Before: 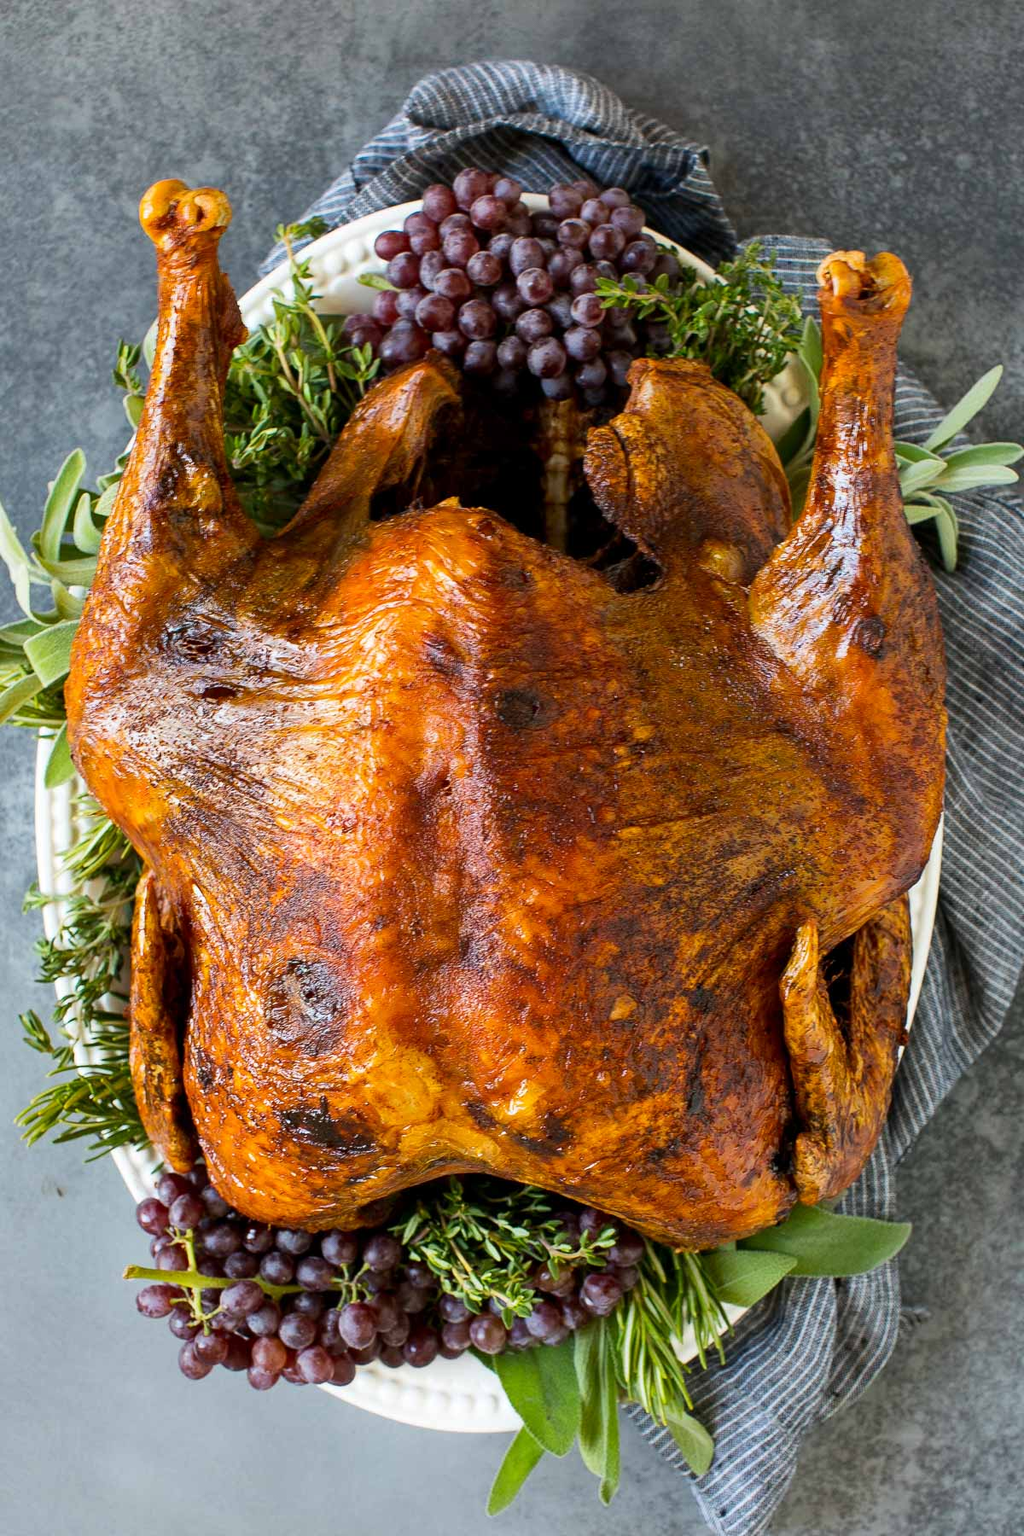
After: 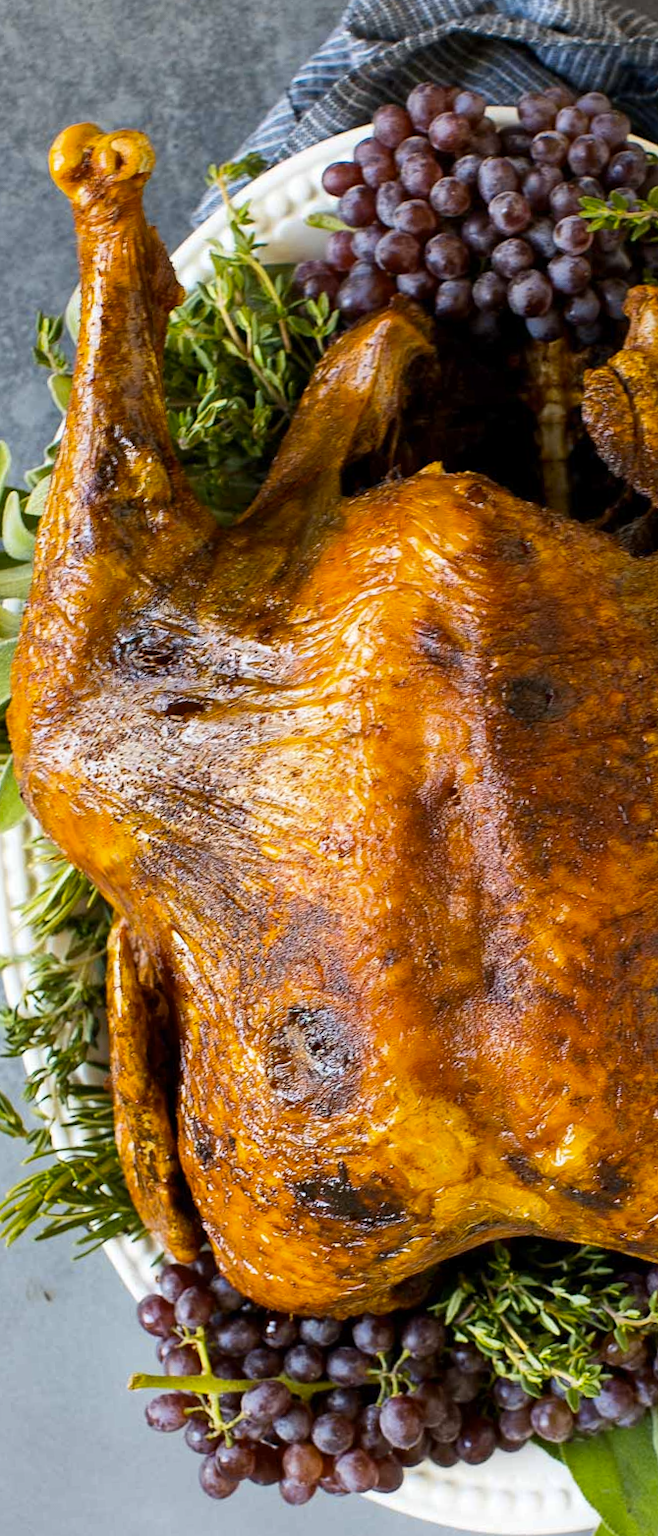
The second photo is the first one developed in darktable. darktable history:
color contrast: green-magenta contrast 0.8, blue-yellow contrast 1.1, unbound 0
crop: left 5.114%, right 38.589%
rotate and perspective: rotation -4.57°, crop left 0.054, crop right 0.944, crop top 0.087, crop bottom 0.914
